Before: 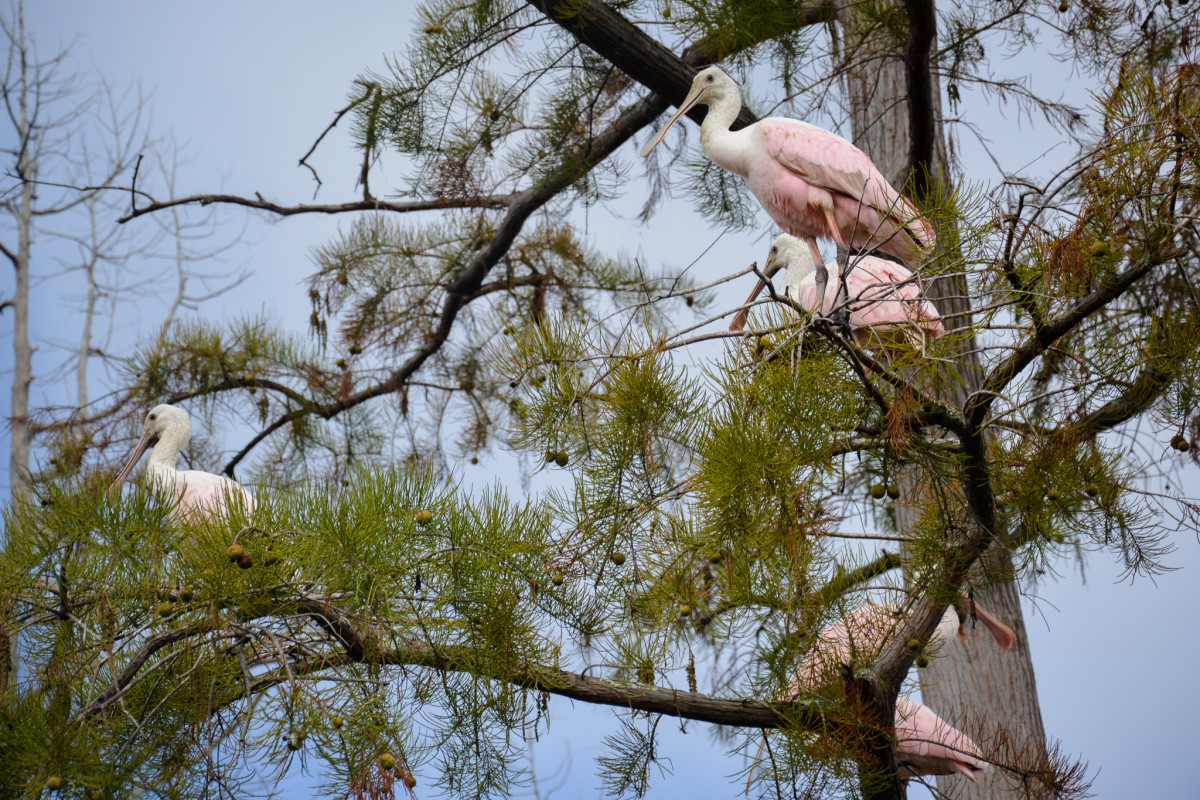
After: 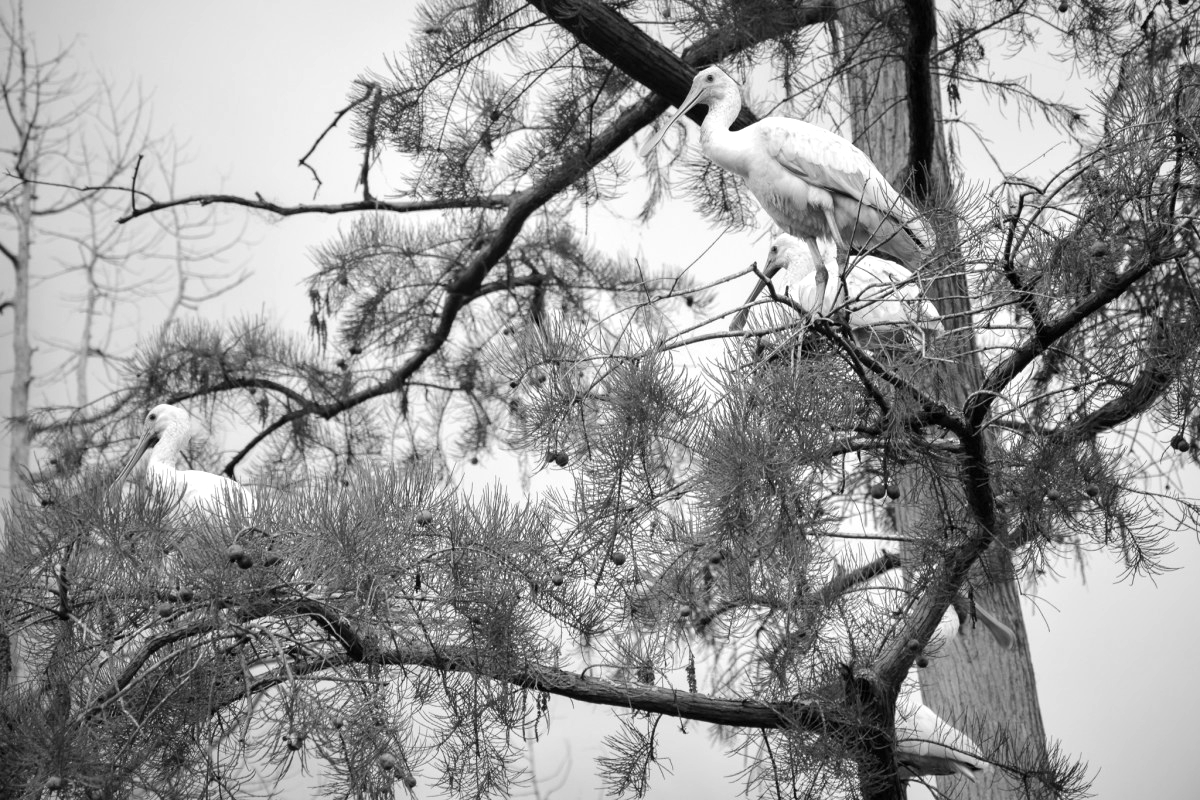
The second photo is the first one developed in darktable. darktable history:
color calibration: illuminant as shot in camera, x 0.358, y 0.373, temperature 4628.91 K
monochrome: on, module defaults
exposure: exposure 0.6 EV, compensate highlight preservation false
